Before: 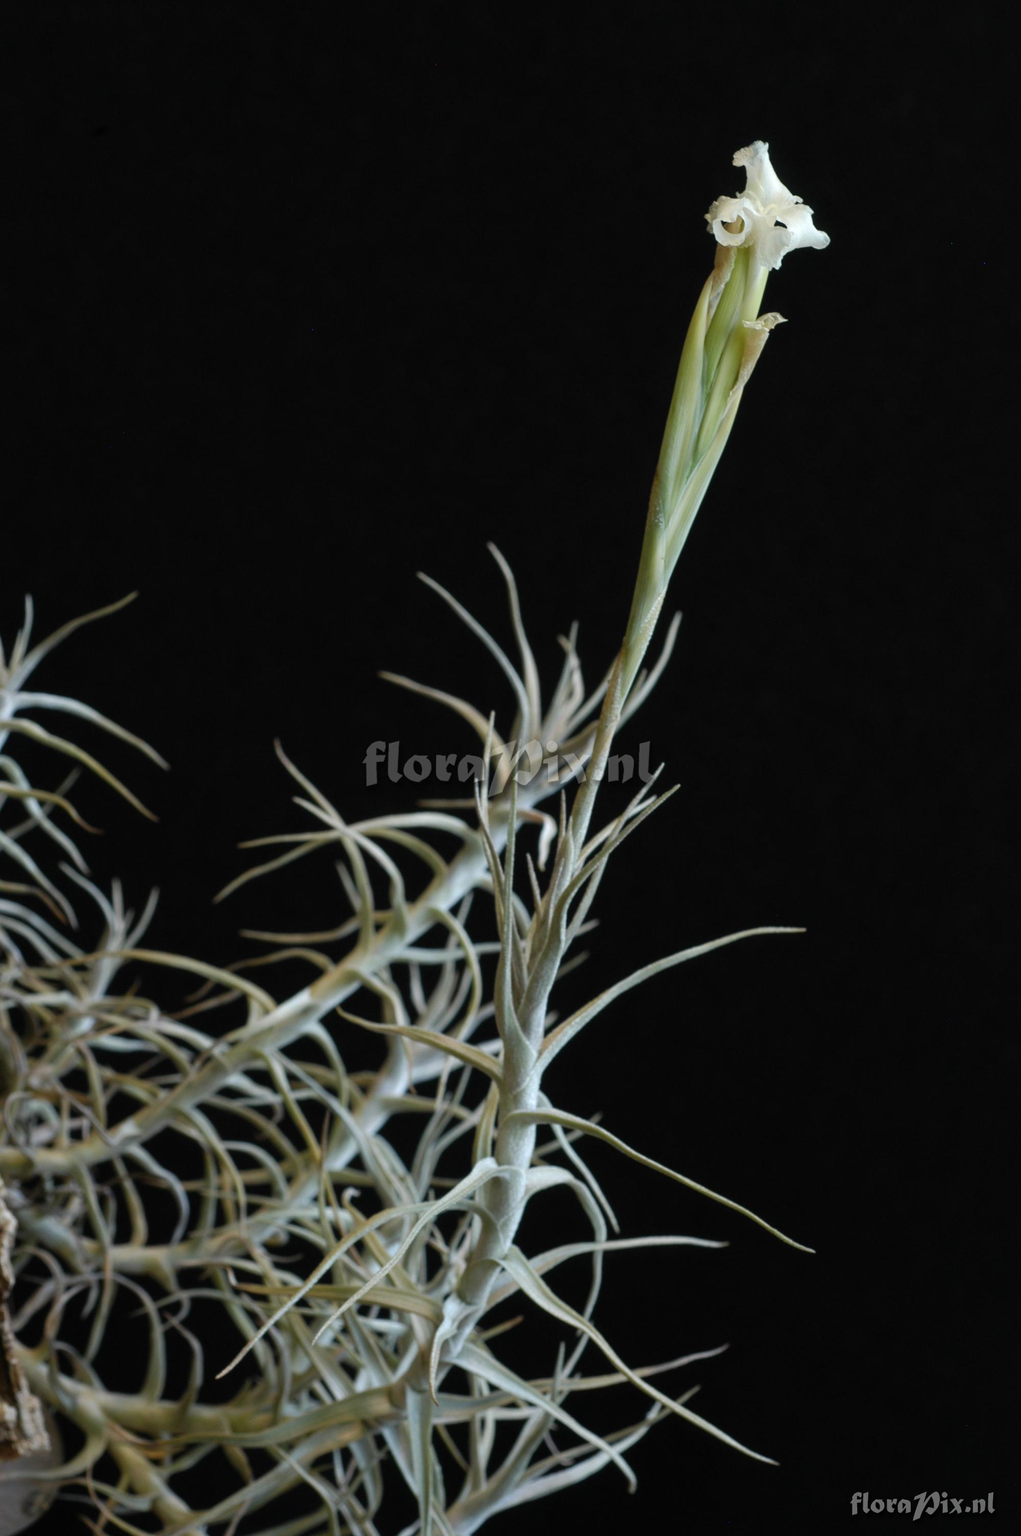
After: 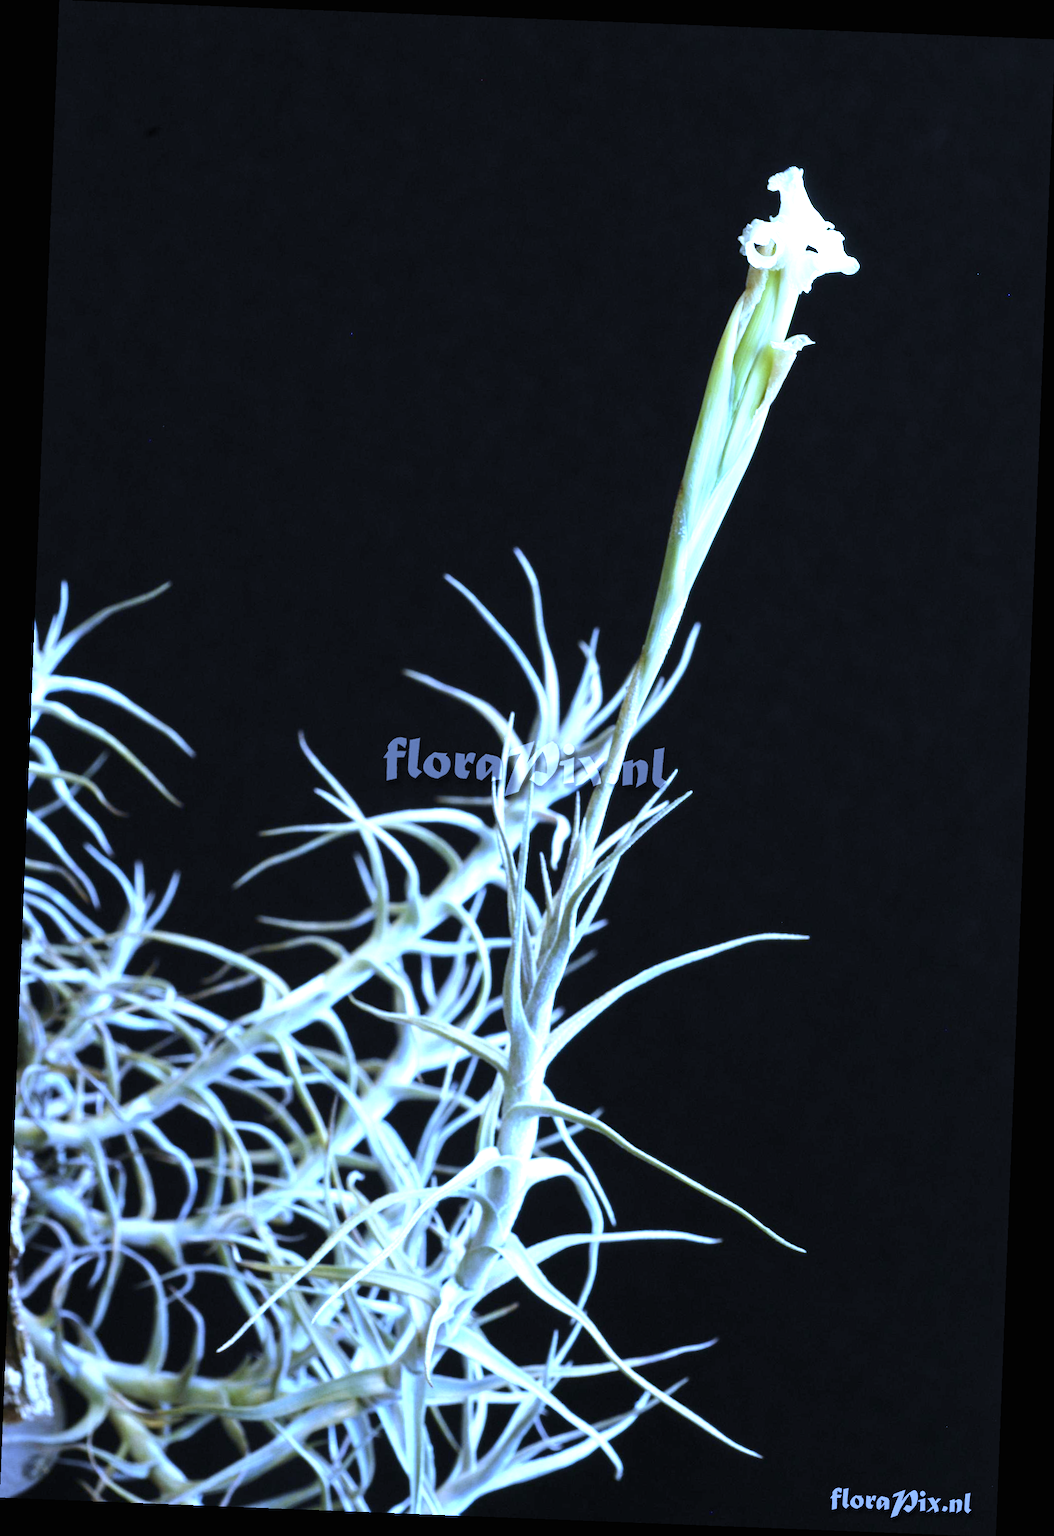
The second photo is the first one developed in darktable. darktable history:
white balance: red 0.766, blue 1.537
rotate and perspective: rotation 2.27°, automatic cropping off
tone equalizer: -8 EV -0.417 EV, -7 EV -0.389 EV, -6 EV -0.333 EV, -5 EV -0.222 EV, -3 EV 0.222 EV, -2 EV 0.333 EV, -1 EV 0.389 EV, +0 EV 0.417 EV, edges refinement/feathering 500, mask exposure compensation -1.57 EV, preserve details no
exposure: black level correction 0, exposure 1.45 EV, compensate exposure bias true, compensate highlight preservation false
